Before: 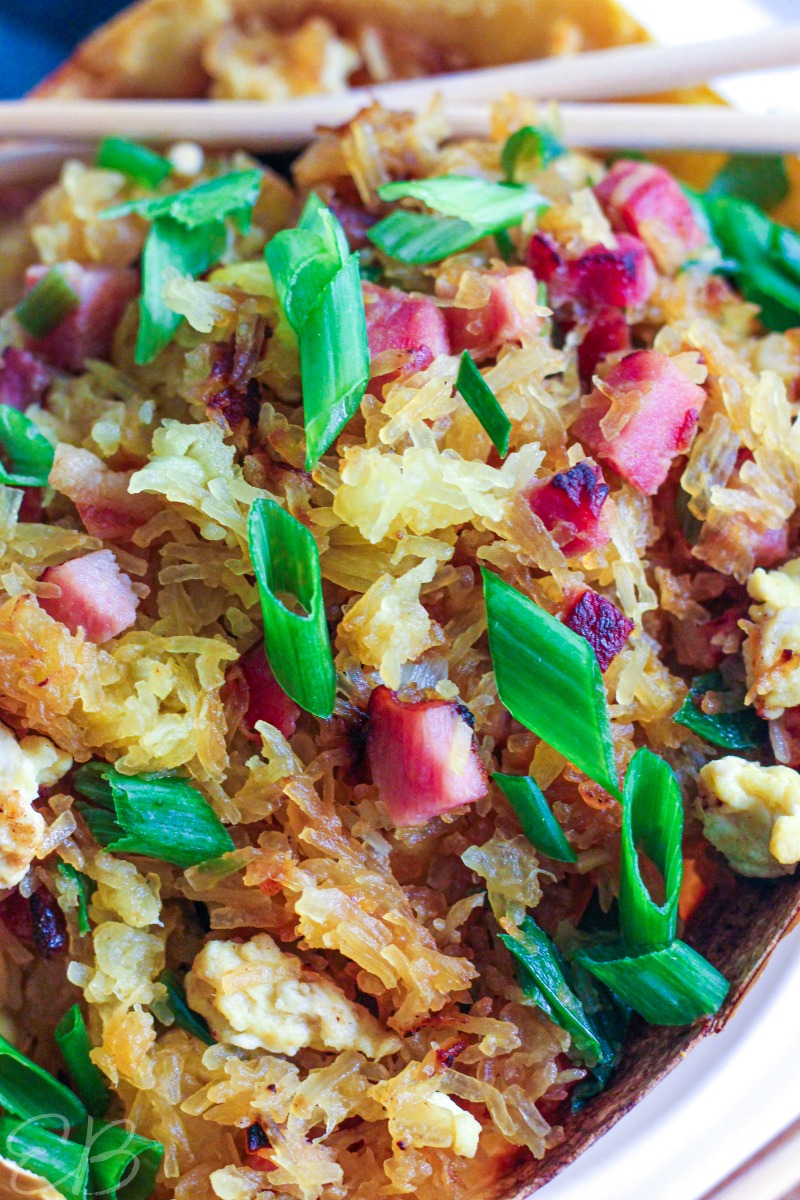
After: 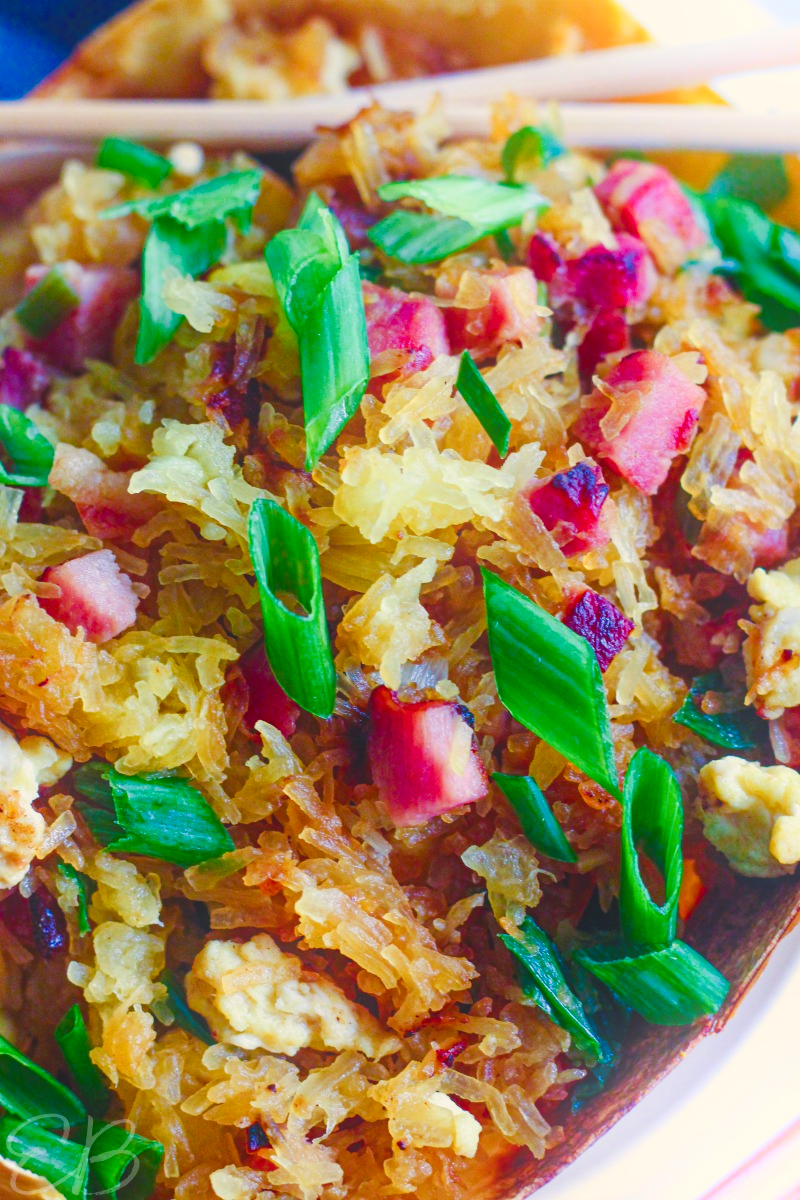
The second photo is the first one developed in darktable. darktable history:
bloom: size 16%, threshold 98%, strength 20%
color balance rgb: shadows lift › chroma 3%, shadows lift › hue 280.8°, power › hue 330°, highlights gain › chroma 3%, highlights gain › hue 75.6°, global offset › luminance -1%, perceptual saturation grading › global saturation 20%, perceptual saturation grading › highlights -25%, perceptual saturation grading › shadows 50%, global vibrance 20%
exposure: black level correction -0.025, exposure -0.117 EV, compensate highlight preservation false
